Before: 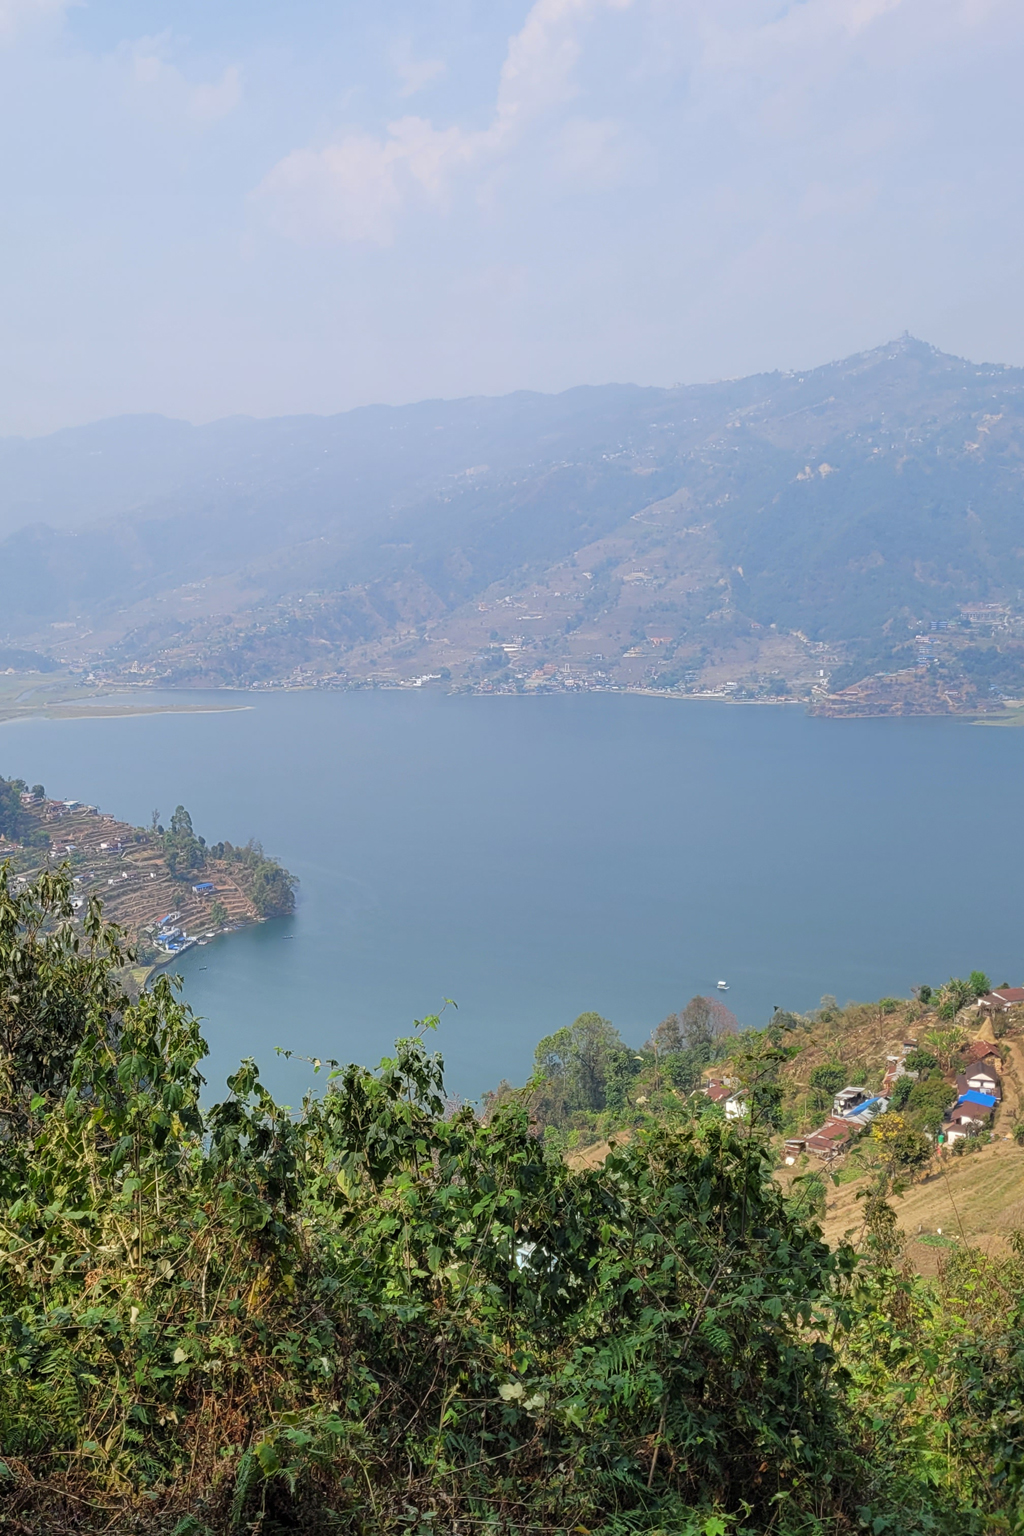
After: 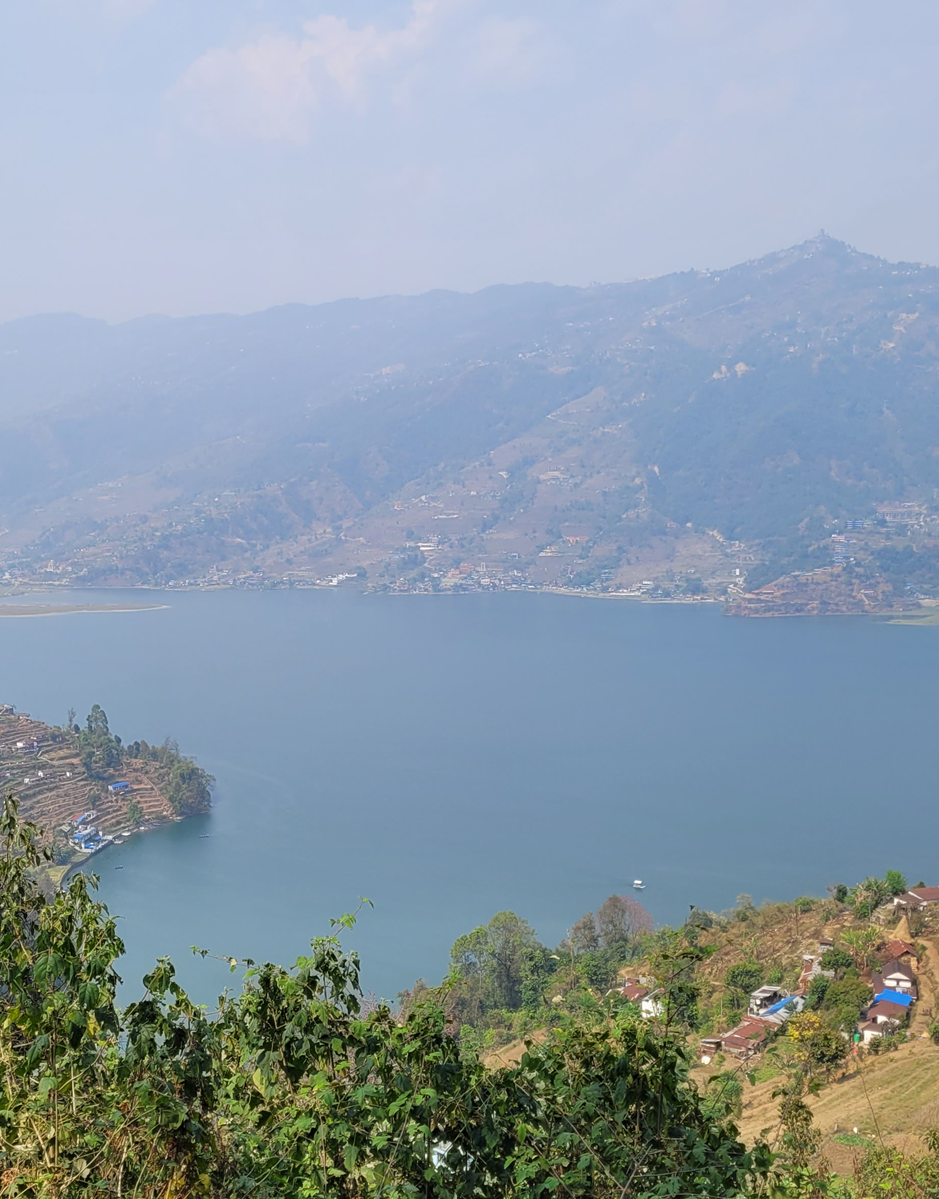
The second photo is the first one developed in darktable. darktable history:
crop: left 8.213%, top 6.605%, bottom 15.3%
